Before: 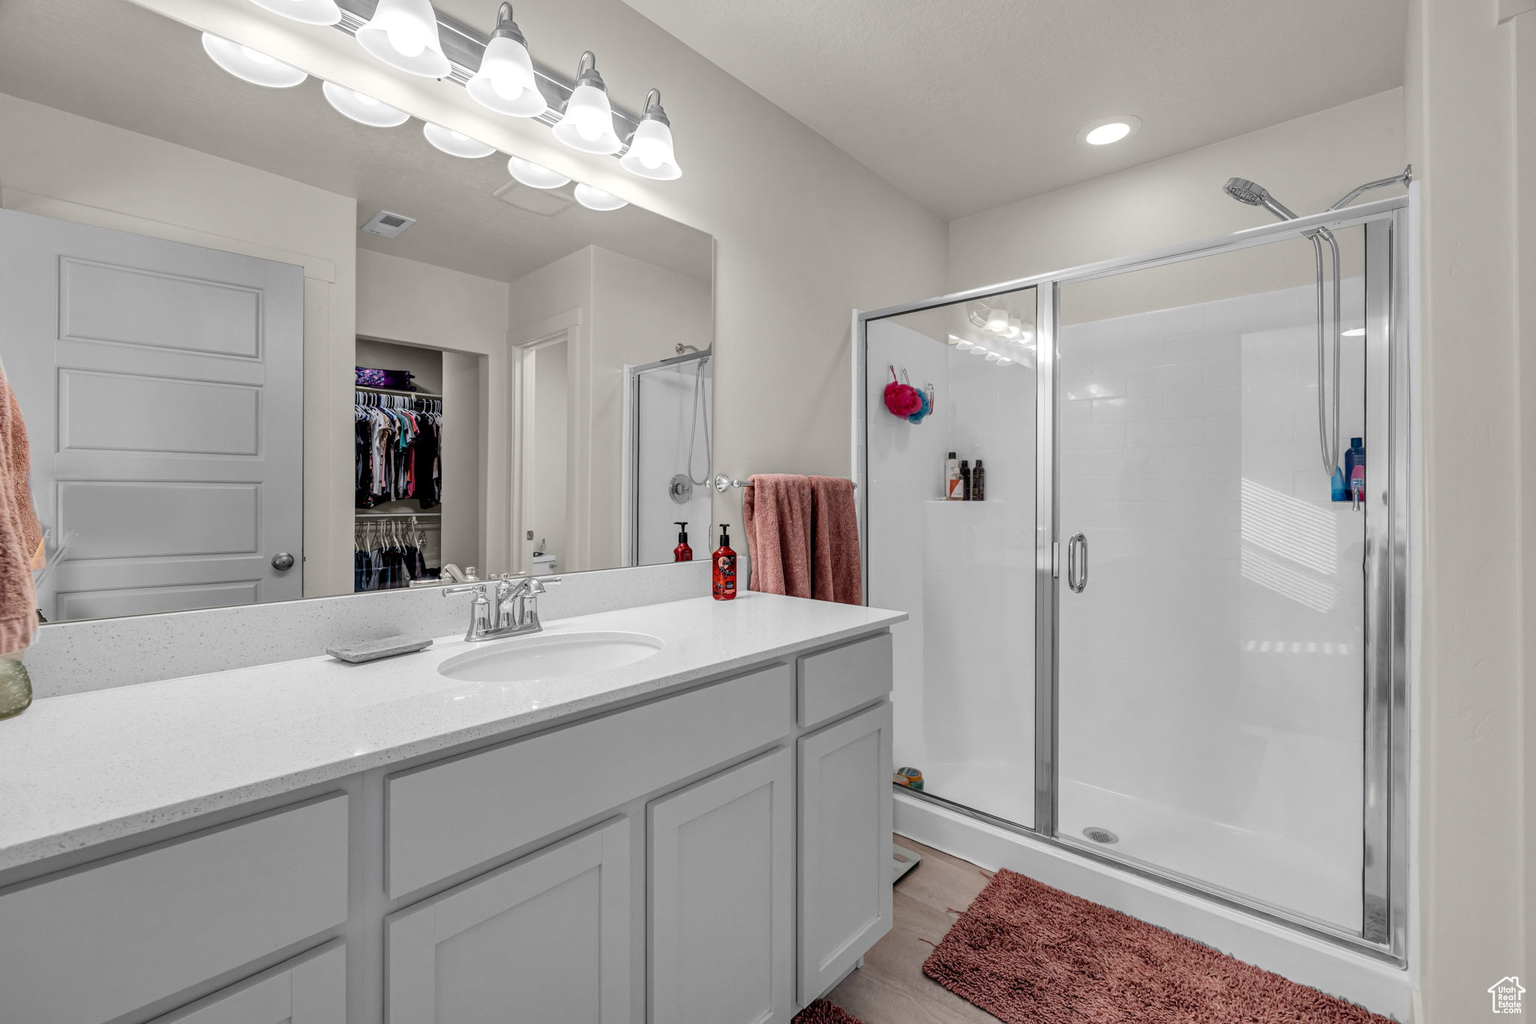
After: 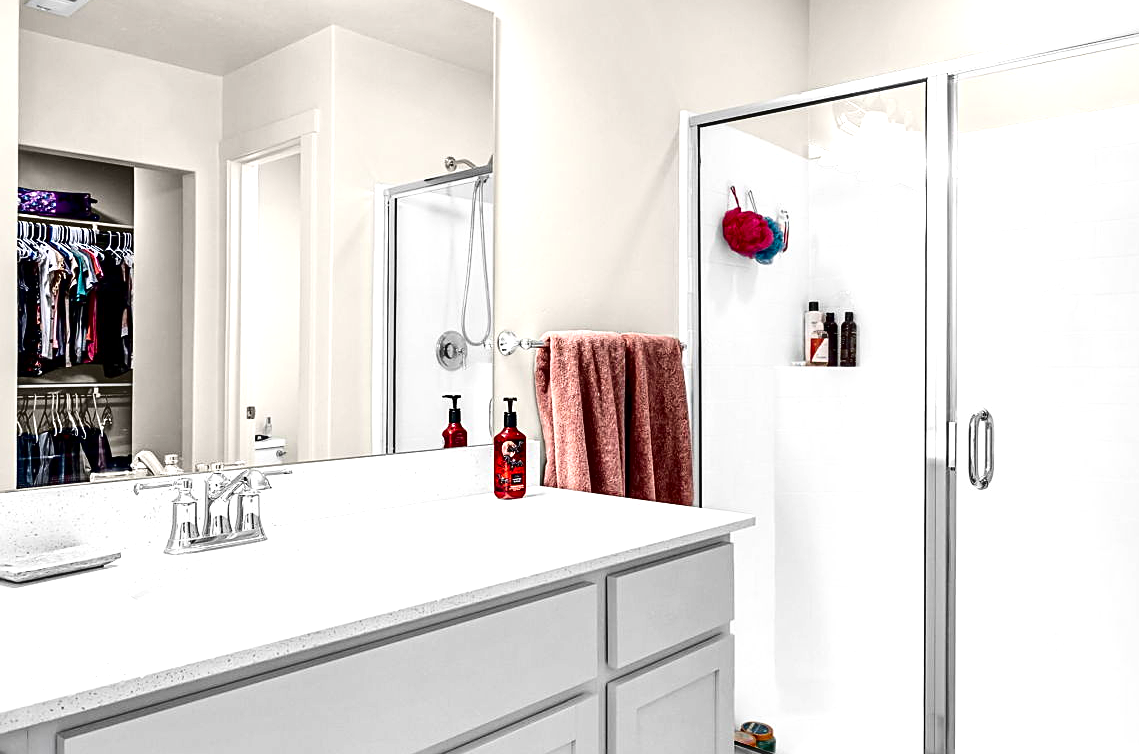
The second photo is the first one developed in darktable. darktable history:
crop and rotate: left 22.287%, top 22.11%, right 22.07%, bottom 22.588%
tone equalizer: edges refinement/feathering 500, mask exposure compensation -1.57 EV, preserve details no
contrast brightness saturation: contrast 0.19, brightness -0.221, saturation 0.115
sharpen: on, module defaults
exposure: black level correction 0, exposure 1.105 EV, compensate exposure bias true, compensate highlight preservation false
